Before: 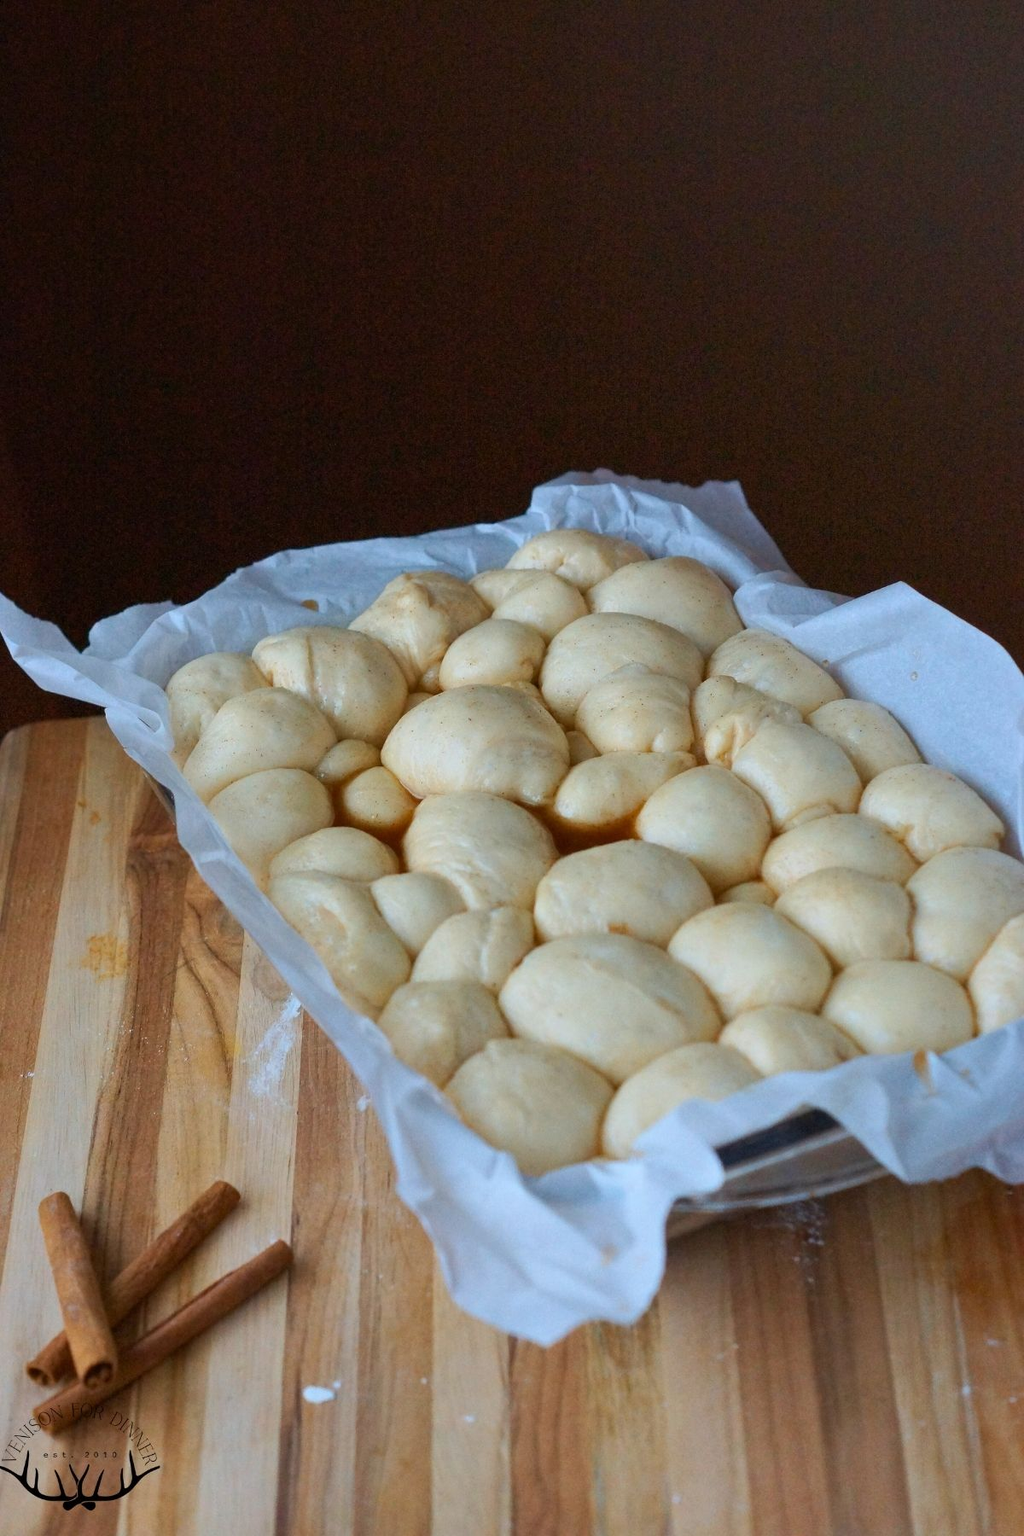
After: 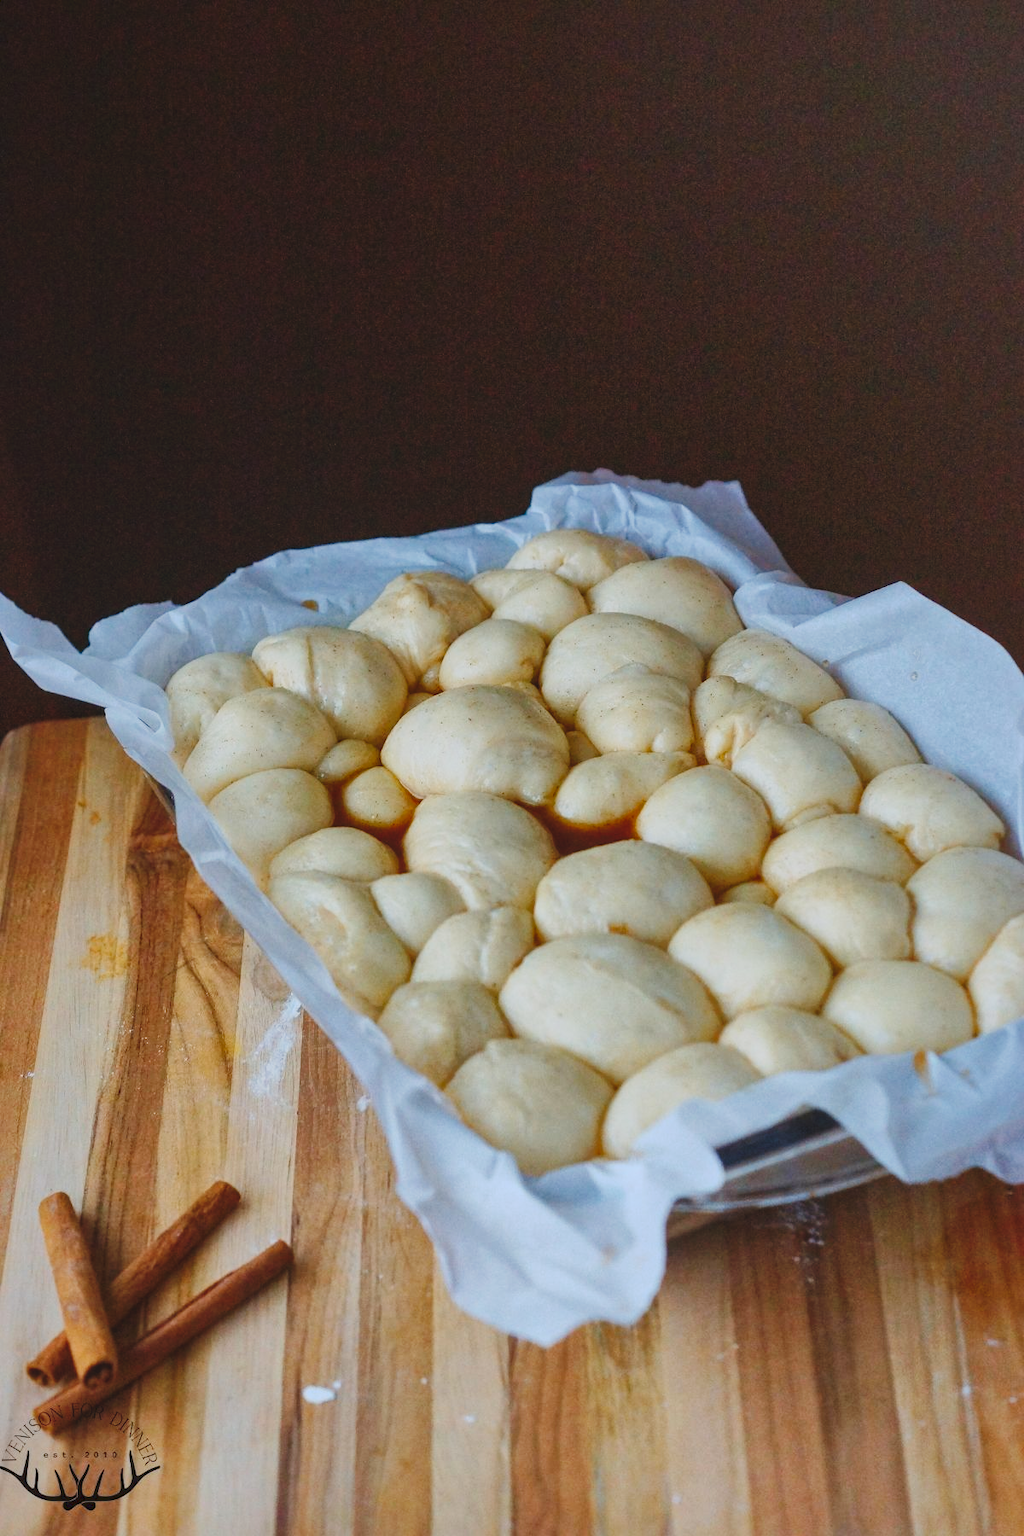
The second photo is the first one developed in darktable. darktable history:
shadows and highlights: on, module defaults
tone curve: curves: ch0 [(0, 0) (0.003, 0.042) (0.011, 0.043) (0.025, 0.047) (0.044, 0.059) (0.069, 0.07) (0.1, 0.085) (0.136, 0.107) (0.177, 0.139) (0.224, 0.185) (0.277, 0.258) (0.335, 0.34) (0.399, 0.434) (0.468, 0.526) (0.543, 0.623) (0.623, 0.709) (0.709, 0.794) (0.801, 0.866) (0.898, 0.919) (1, 1)], preserve colors none
local contrast: detail 110%
